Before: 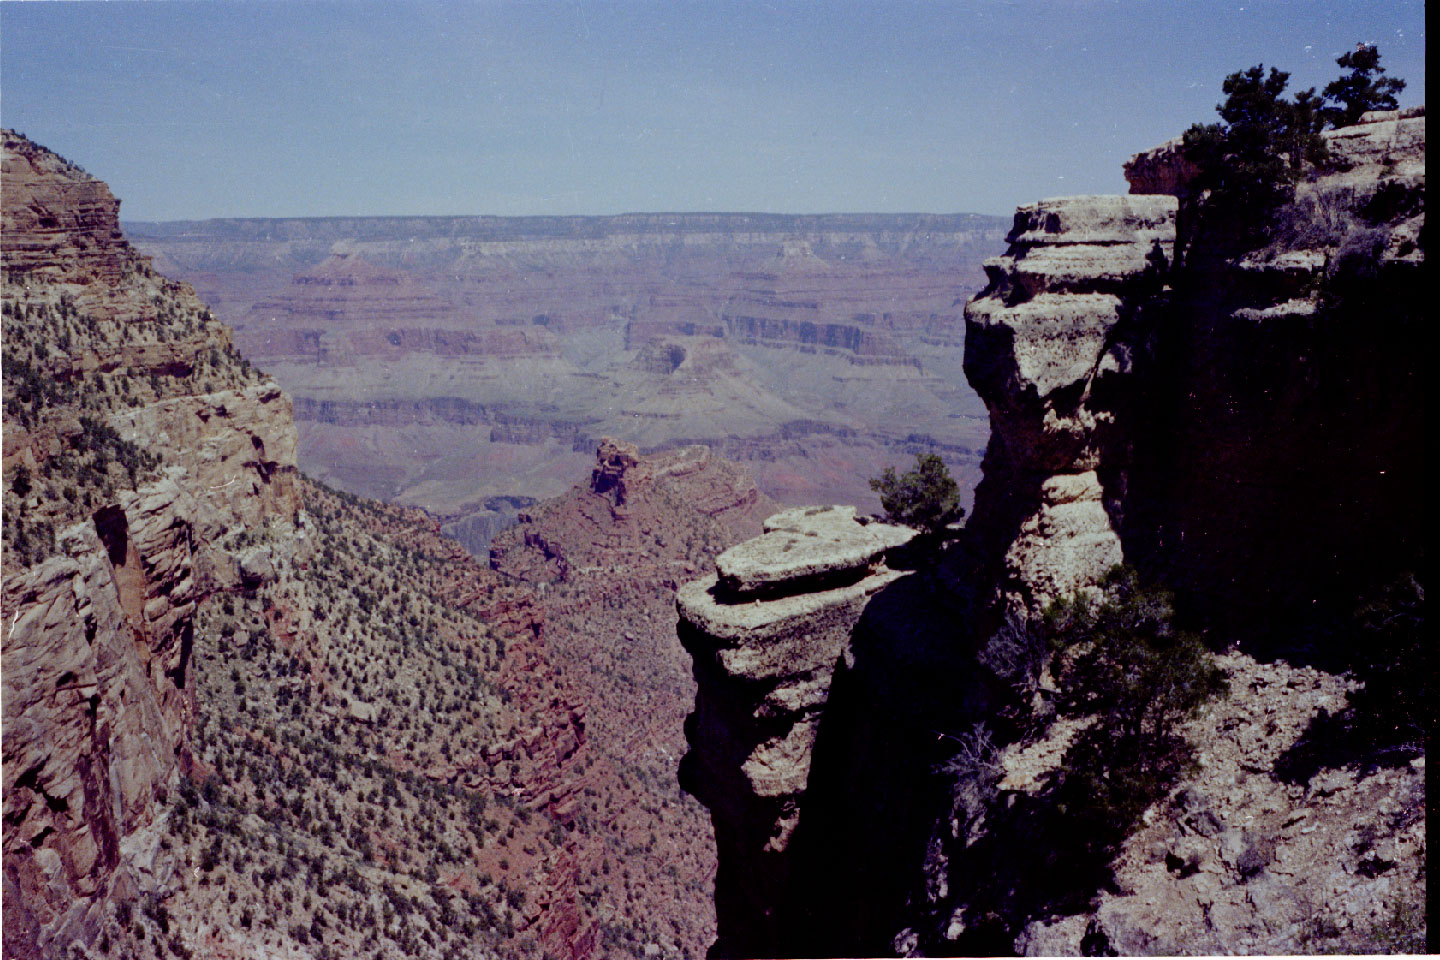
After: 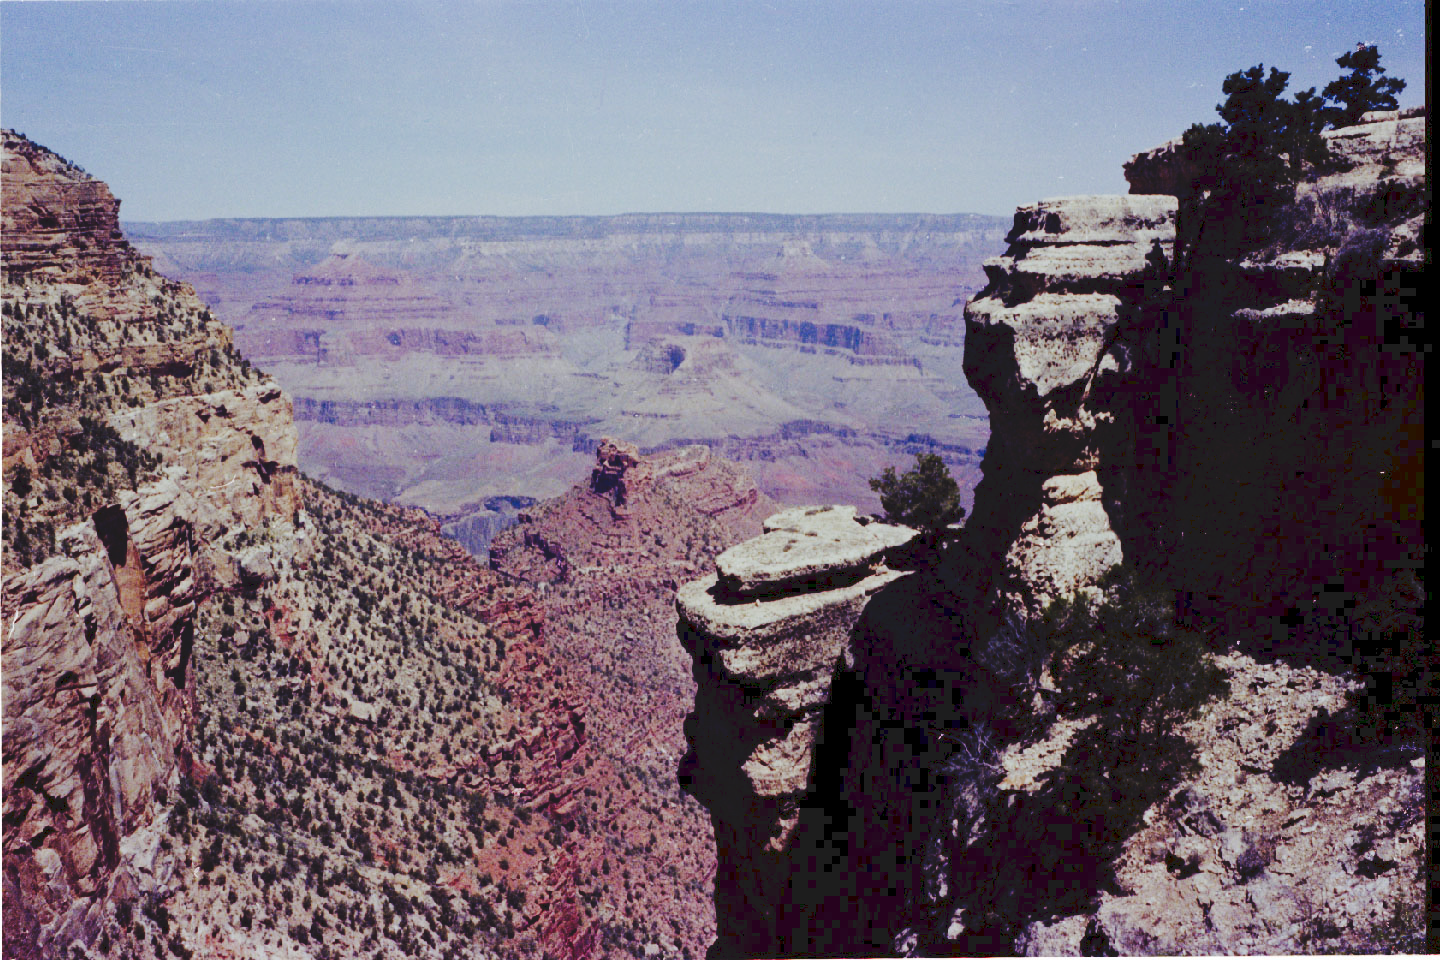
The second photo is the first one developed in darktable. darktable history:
tone curve: curves: ch0 [(0, 0) (0.003, 0.108) (0.011, 0.112) (0.025, 0.117) (0.044, 0.126) (0.069, 0.133) (0.1, 0.146) (0.136, 0.158) (0.177, 0.178) (0.224, 0.212) (0.277, 0.256) (0.335, 0.331) (0.399, 0.423) (0.468, 0.538) (0.543, 0.641) (0.623, 0.721) (0.709, 0.792) (0.801, 0.845) (0.898, 0.917) (1, 1)], preserve colors none
